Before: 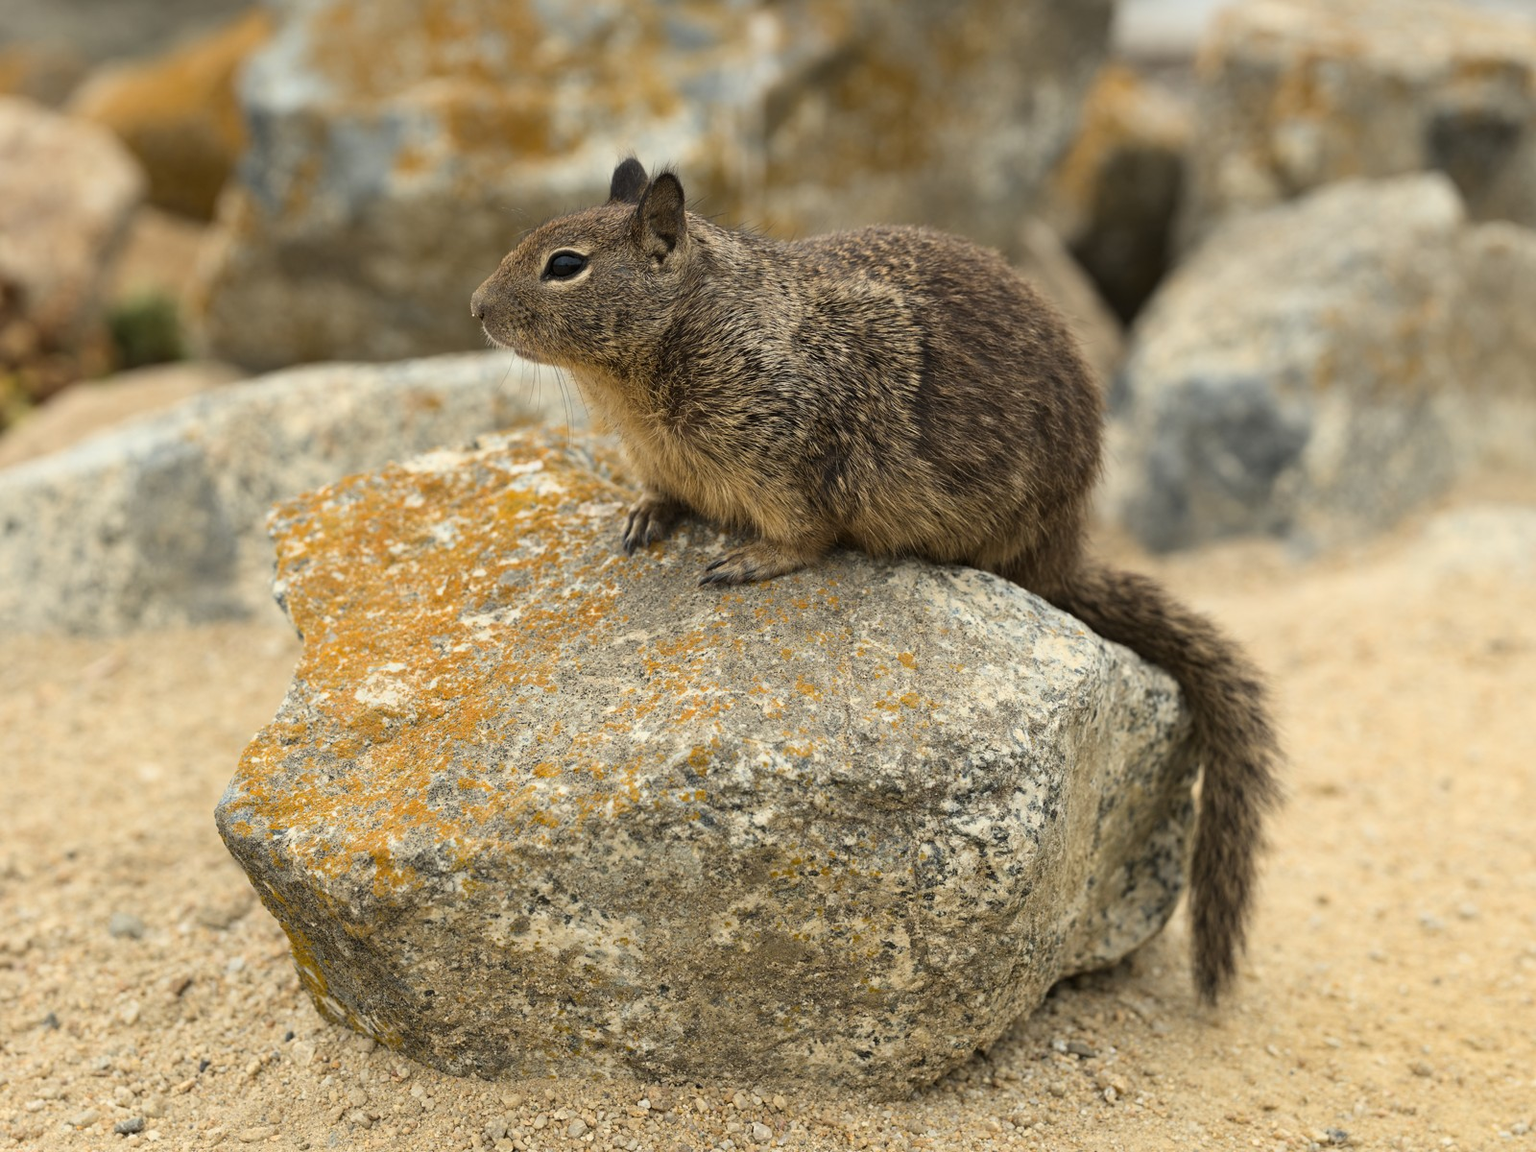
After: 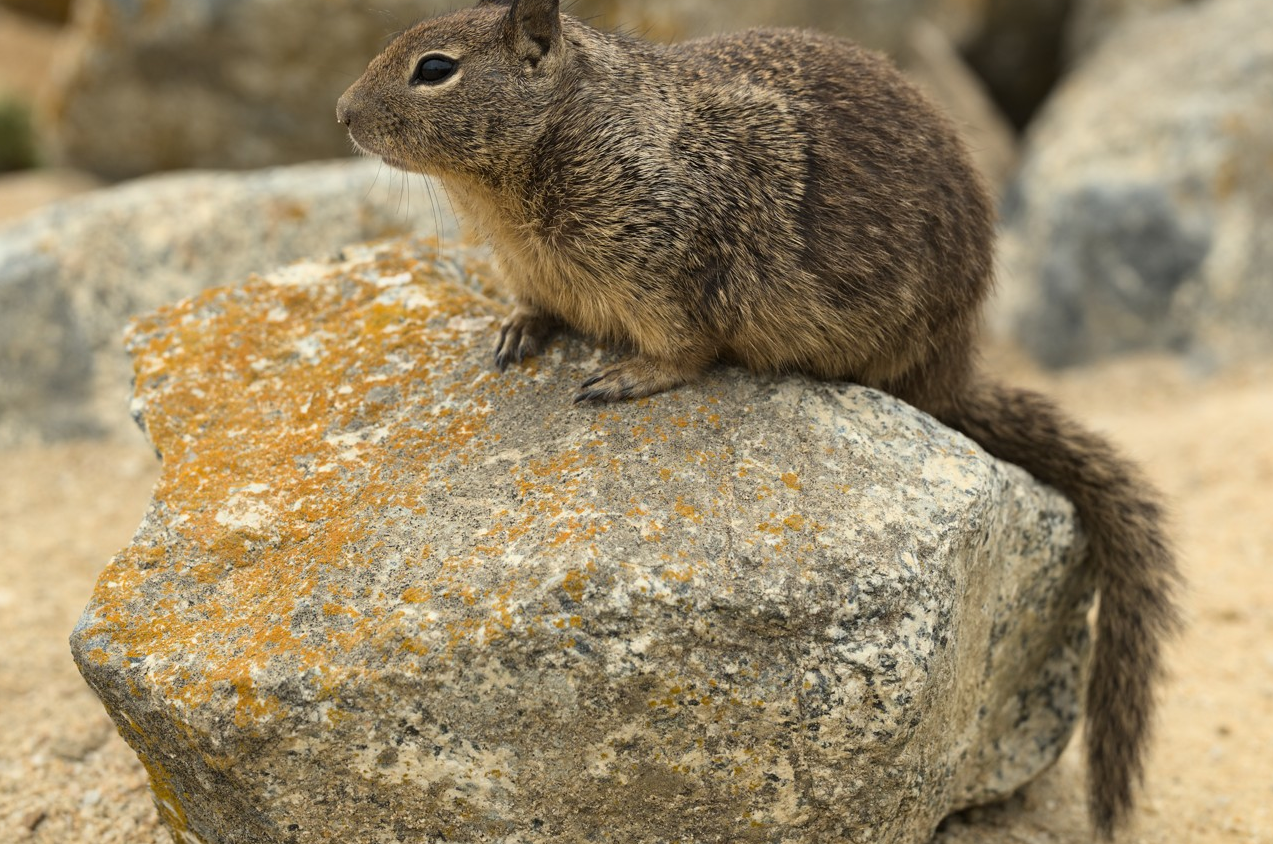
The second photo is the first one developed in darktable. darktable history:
crop: left 9.631%, top 17.293%, right 10.794%, bottom 12.351%
